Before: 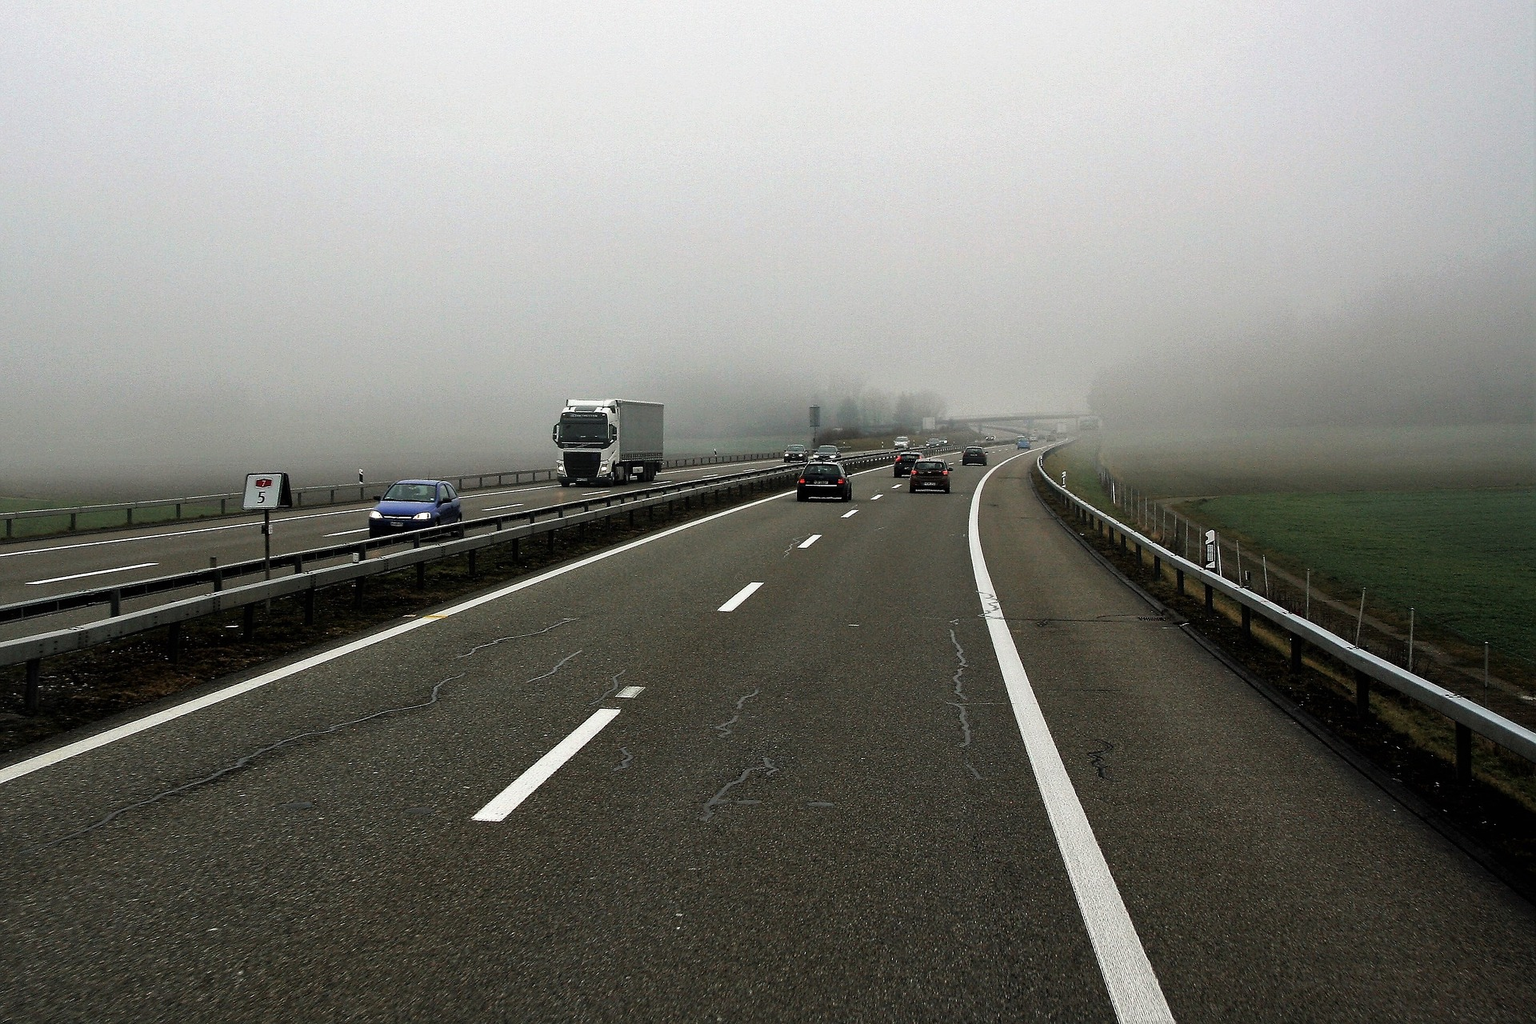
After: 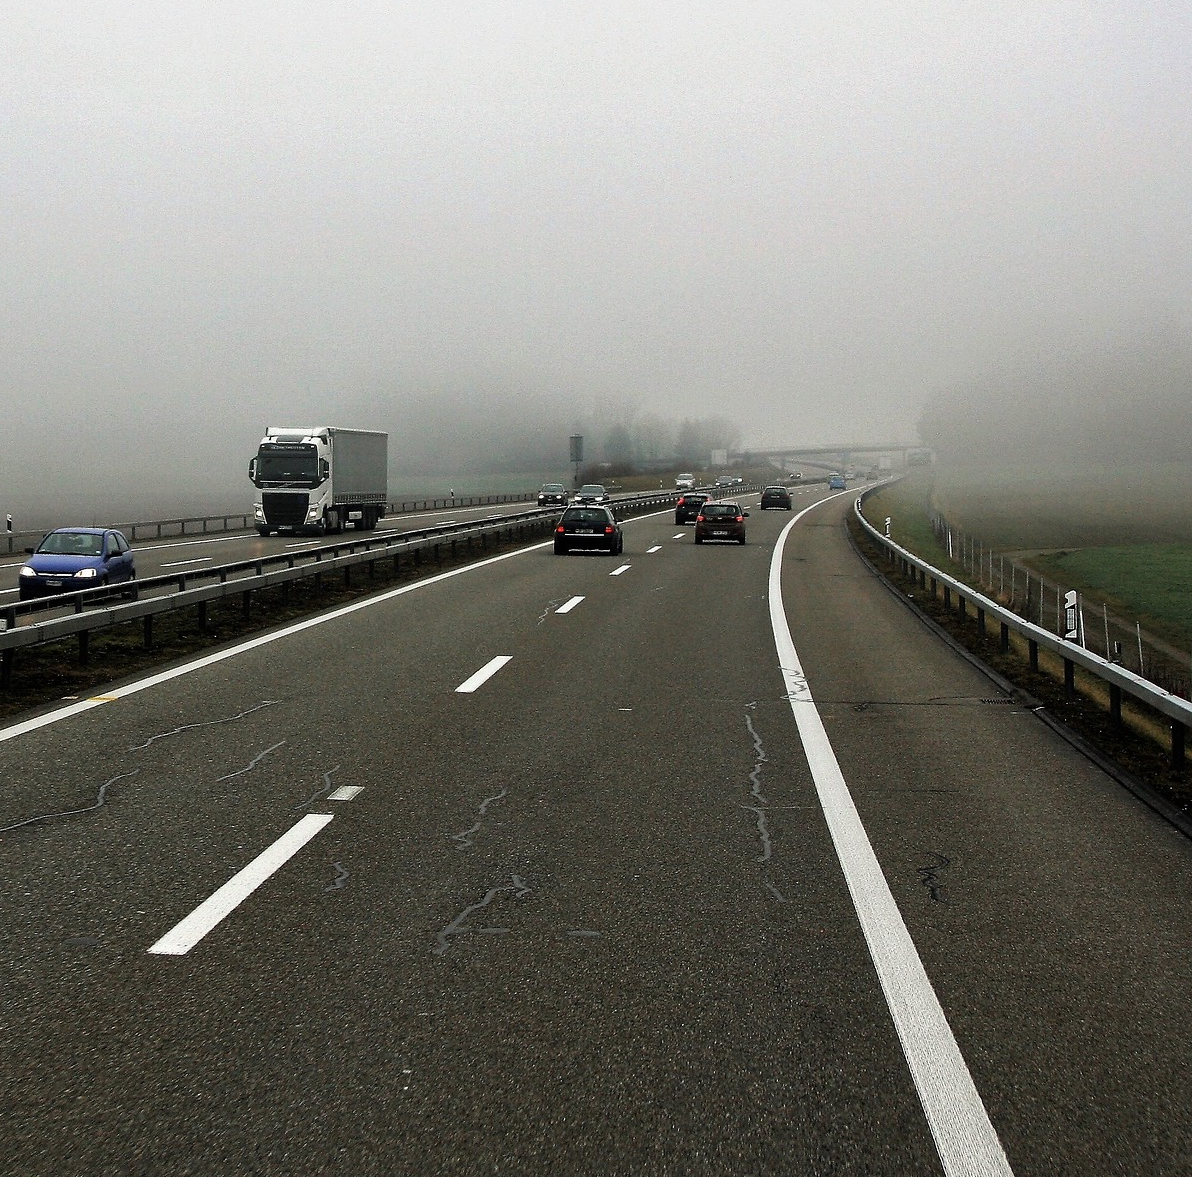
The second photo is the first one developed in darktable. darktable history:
crop and rotate: left 23.027%, top 5.631%, right 14.849%, bottom 2.346%
